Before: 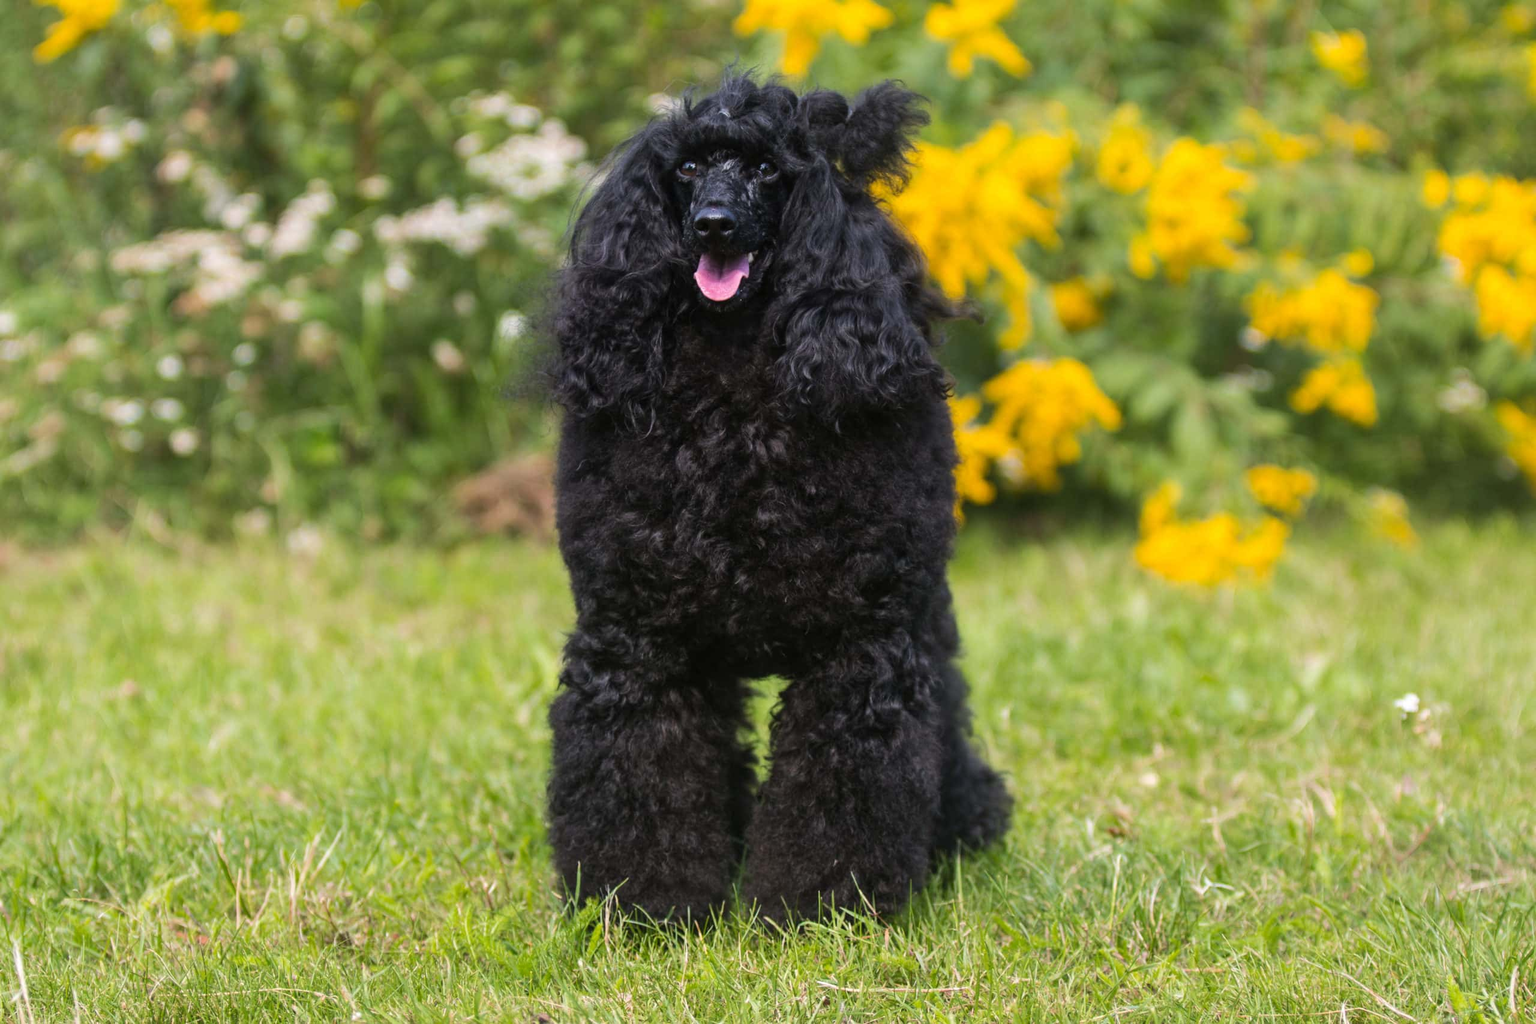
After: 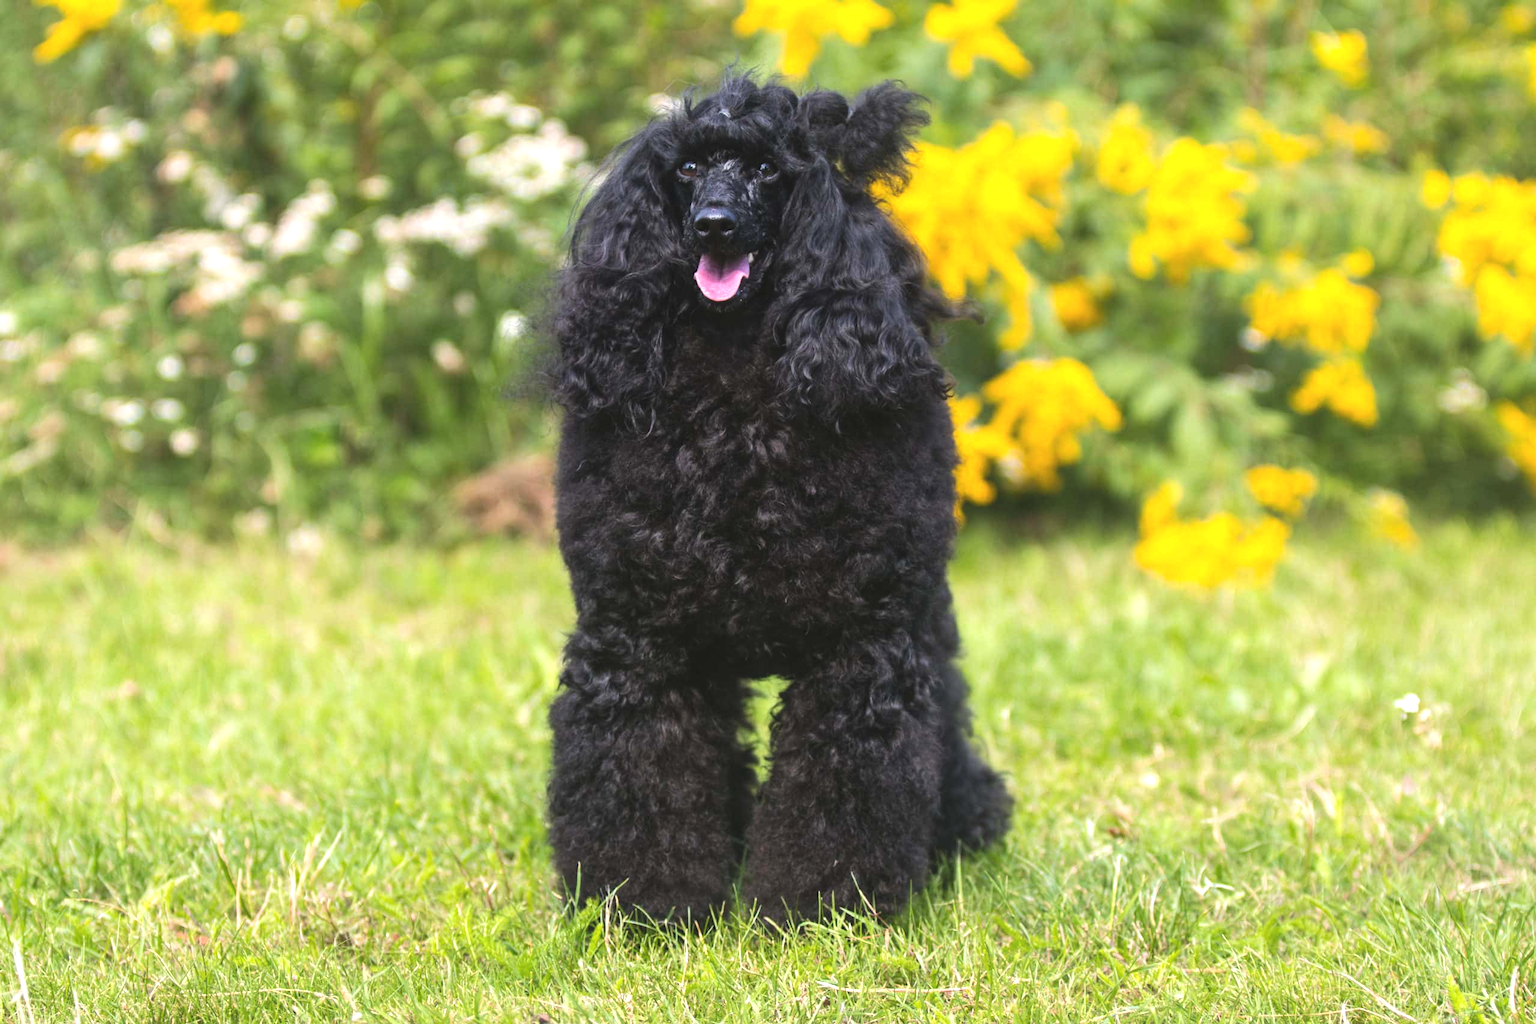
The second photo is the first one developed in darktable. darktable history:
rgb curve: mode RGB, independent channels
exposure: black level correction -0.005, exposure 0.622 EV, compensate highlight preservation false
